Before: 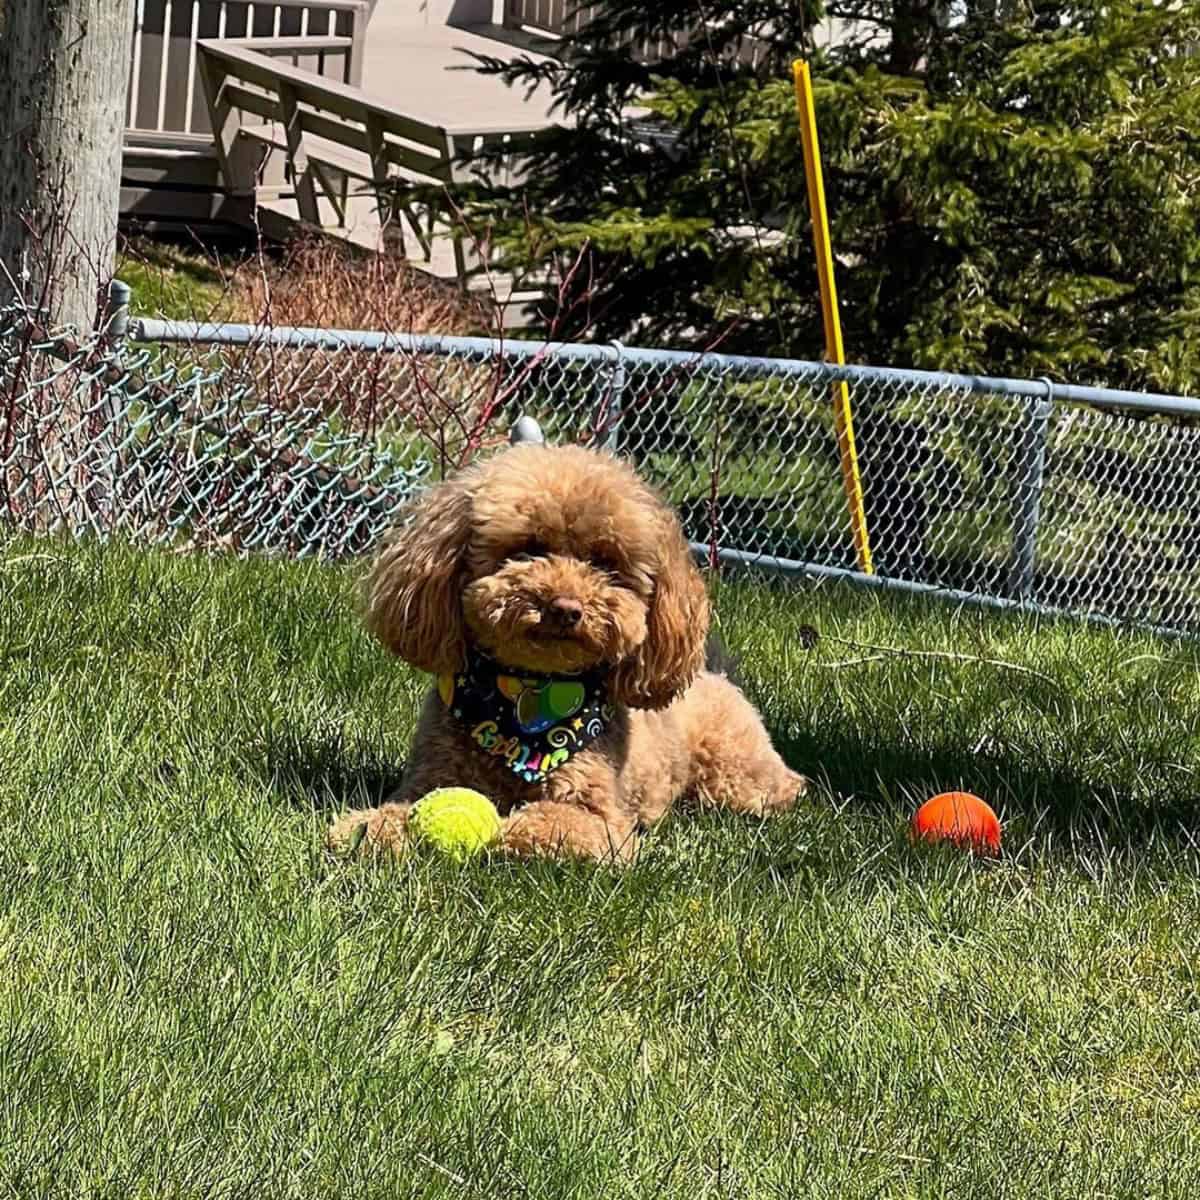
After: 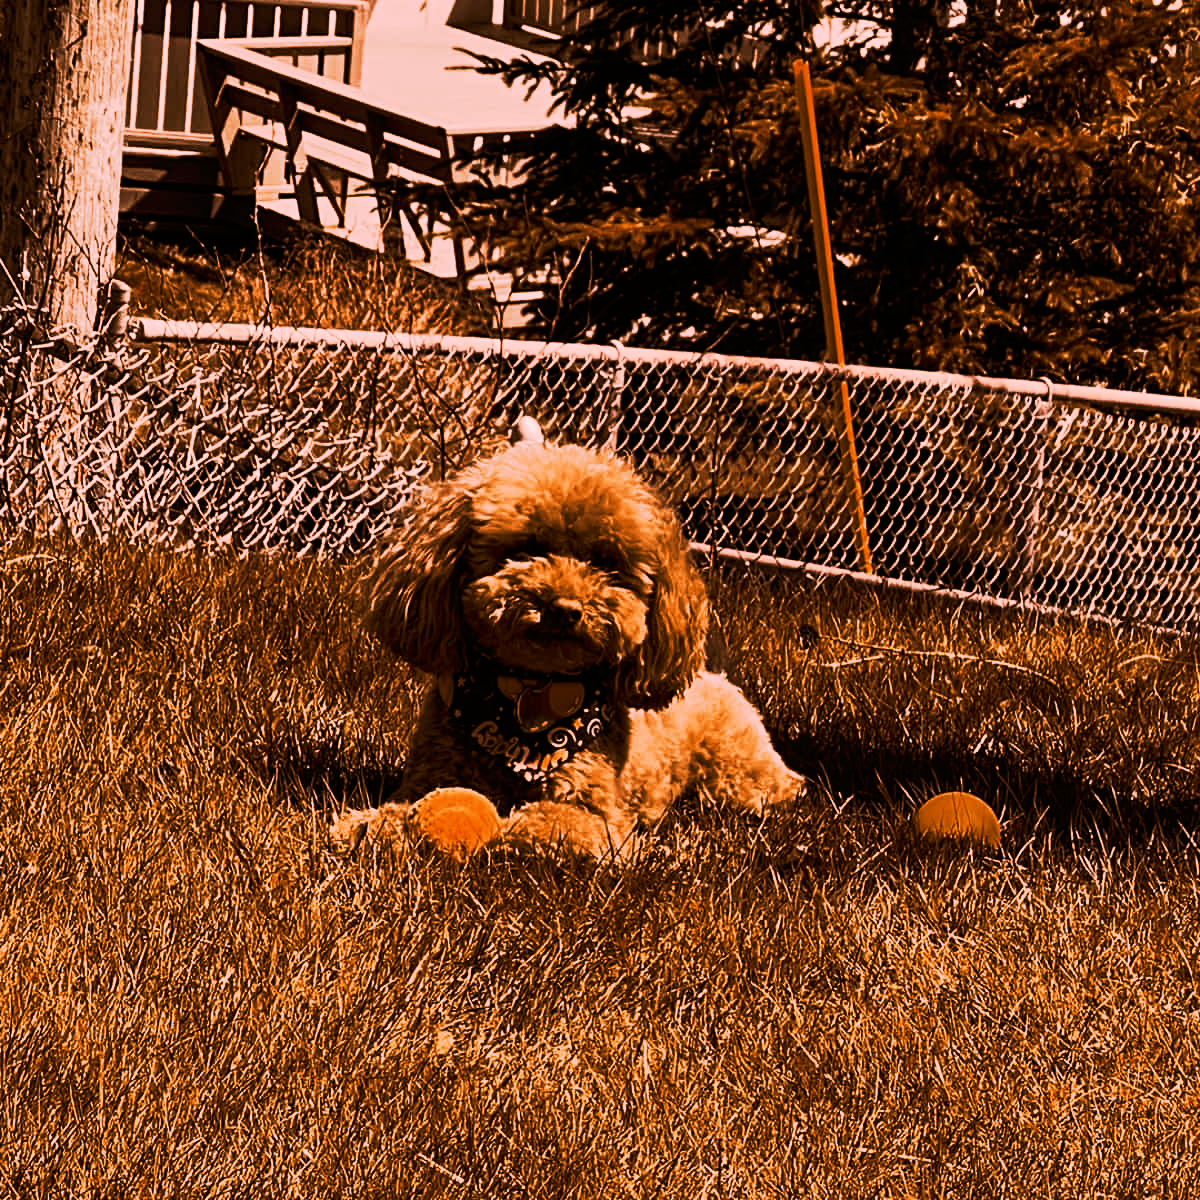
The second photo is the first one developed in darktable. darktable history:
tone curve: curves: ch0 [(0, 0) (0.003, 0.002) (0.011, 0.004) (0.025, 0.005) (0.044, 0.009) (0.069, 0.013) (0.1, 0.017) (0.136, 0.036) (0.177, 0.066) (0.224, 0.102) (0.277, 0.143) (0.335, 0.197) (0.399, 0.268) (0.468, 0.389) (0.543, 0.549) (0.623, 0.714) (0.709, 0.801) (0.801, 0.854) (0.898, 0.9) (1, 1)], preserve colors none
color look up table: target L [59.37, 71.86, 59.86, 74.93, 80.21, 59.21, 51.15, 52.45, 45.33, 38.93, 43.11, 32.93, 21.63, 74.39, 72.48, 52.31, 53.17, 51.95, 56.29, 44.72, 42.55, 44.85, 36.48, 18.93, 0.485, 96.66, 85.22, 73.62, 76.96, 70.48, 67.55, 68.89, 53.76, 65.13, 70.6, 66.5, 52.03, 34.85, 61.85, 28.51, 16.8, 40.93, 14.16, 74.21, 87.41, 68.12, 68.95, 65.73, 51.55], target a [33.06, 39.78, 36.13, 42.76, 34.73, 28.77, 22.41, 16.2, 19.72, 20.83, 13.35, 16.99, 21.41, 41.39, 38.75, 16.76, 18.17, 15.91, 20.97, 17.35, 15.29, 17.01, 19.38, 18.61, 1.932, 13.11, 29.41, 40.93, 35.3, 37.42, 40.94, 34.57, 12.59, 35.08, 31.82, 36.19, 16.87, 20.21, 35.62, 22.05, 12.74, 17.5, 11.19, 41.6, 38.61, 39.27, 36.24, 33.94, 17.25], target b [41.35, 26.99, 42.22, 27.1, 26.78, 38.35, 40.58, 32.29, 41.89, 40.33, 28, 27.89, 27.8, 27.48, 22.72, 34.24, 38.85, 26.74, 38.62, 41.45, 33.93, 41.37, 38.65, 25.43, 0.765, 5.88, 30.69, 29.93, 35.21, 27.07, 24.12, 46.21, 14.84, 42.66, 47.81, 43.45, 38.04, 37.41, 42.12, 29.79, 19.14, 41.33, 21.5, 28.71, 30.54, 24.91, 36.07, 20.45, 39.01], num patches 49
